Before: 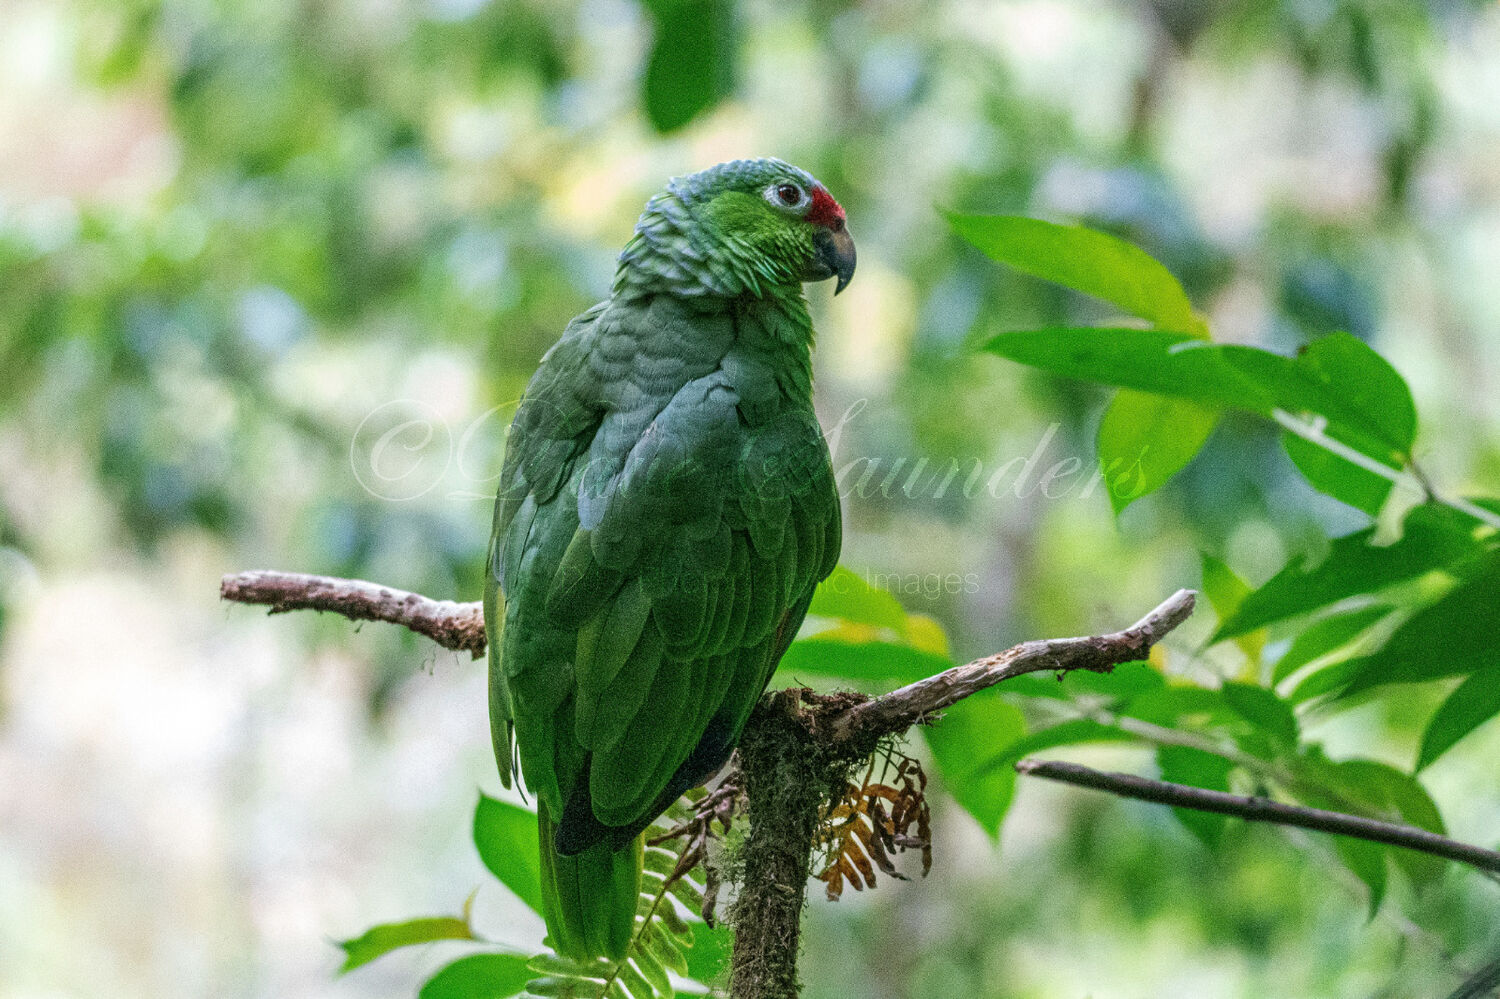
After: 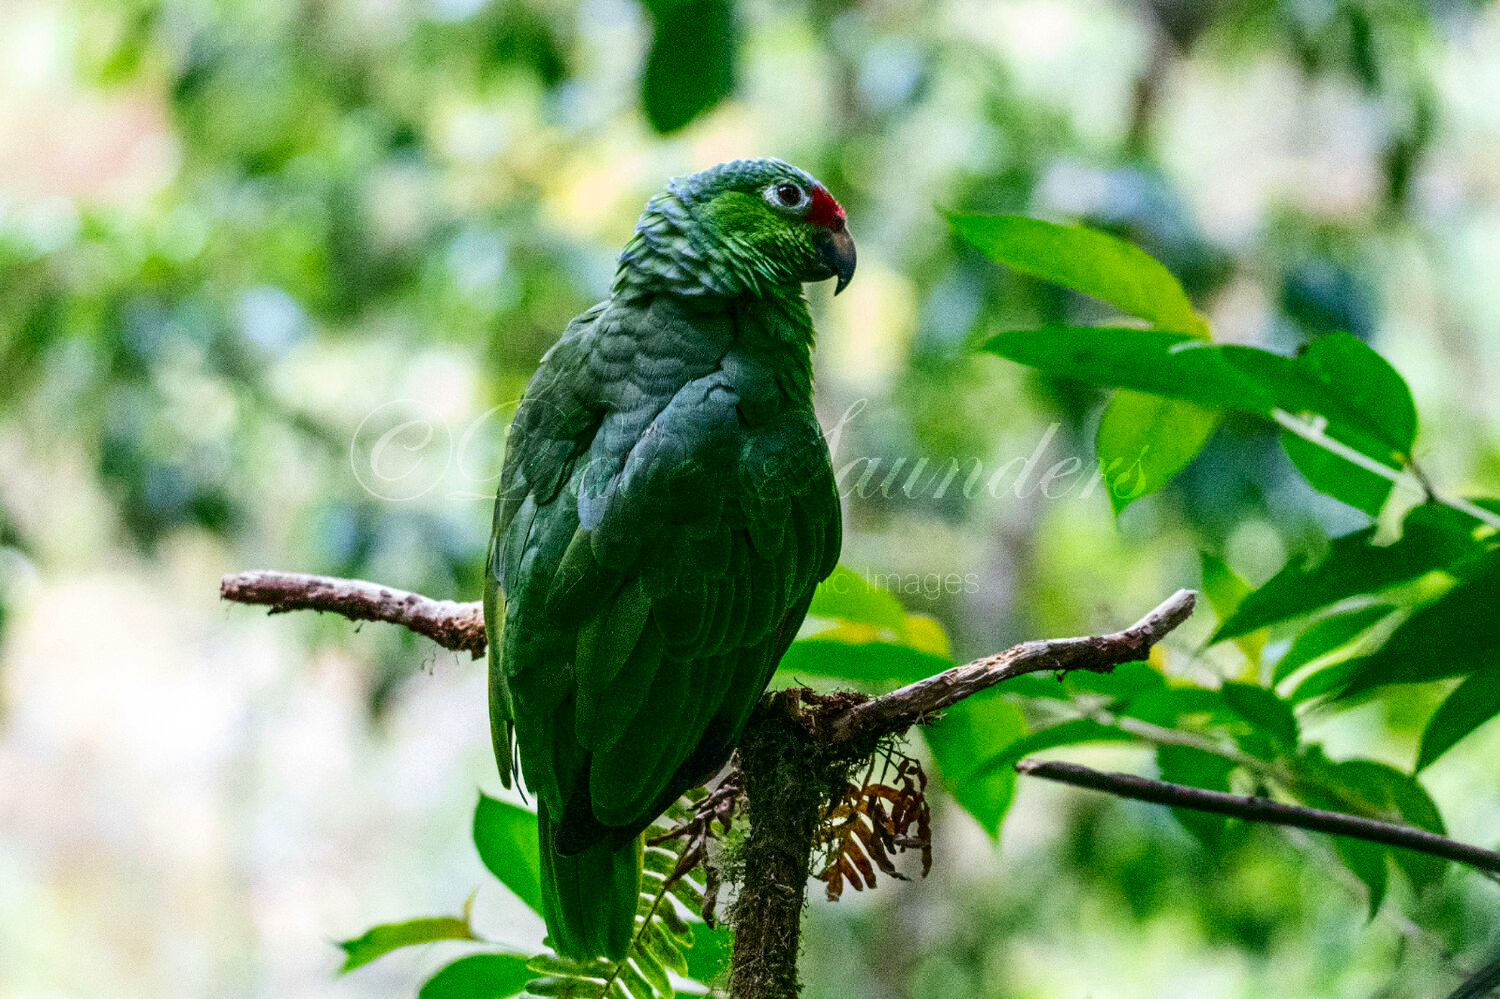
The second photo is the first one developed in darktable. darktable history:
contrast brightness saturation: contrast 0.213, brightness -0.115, saturation 0.206
